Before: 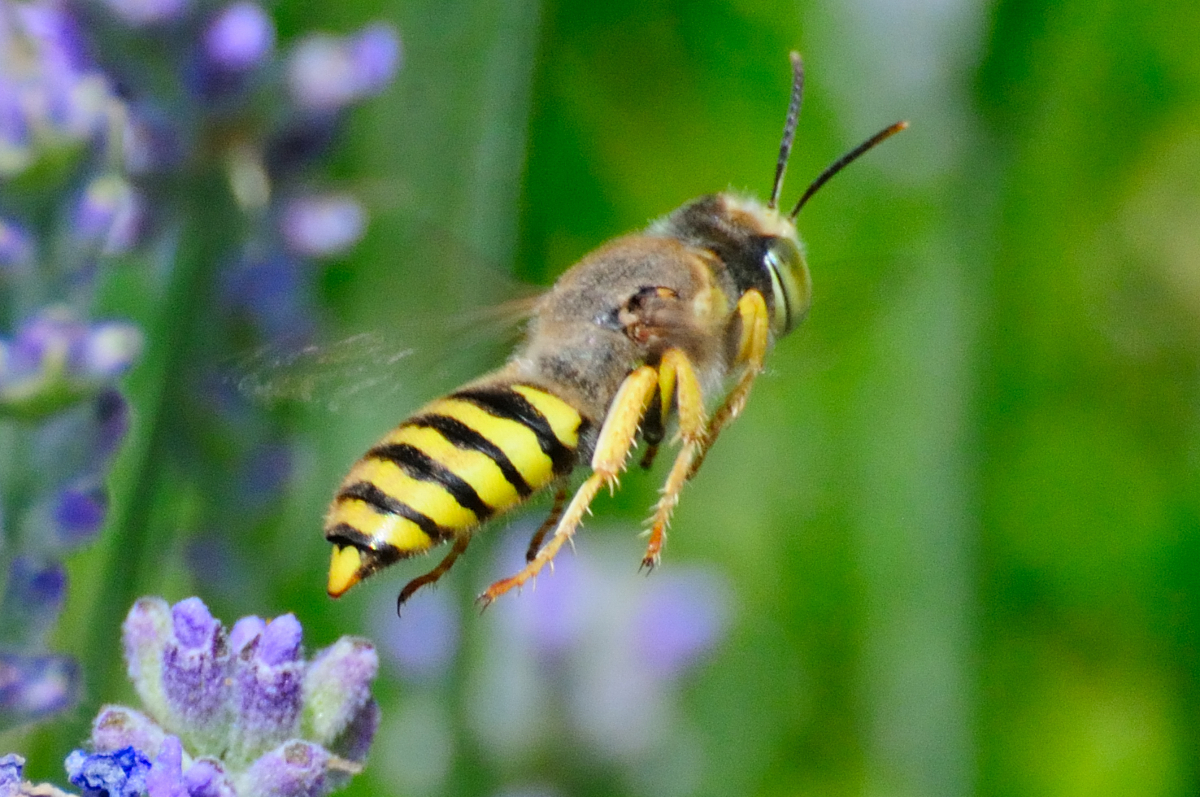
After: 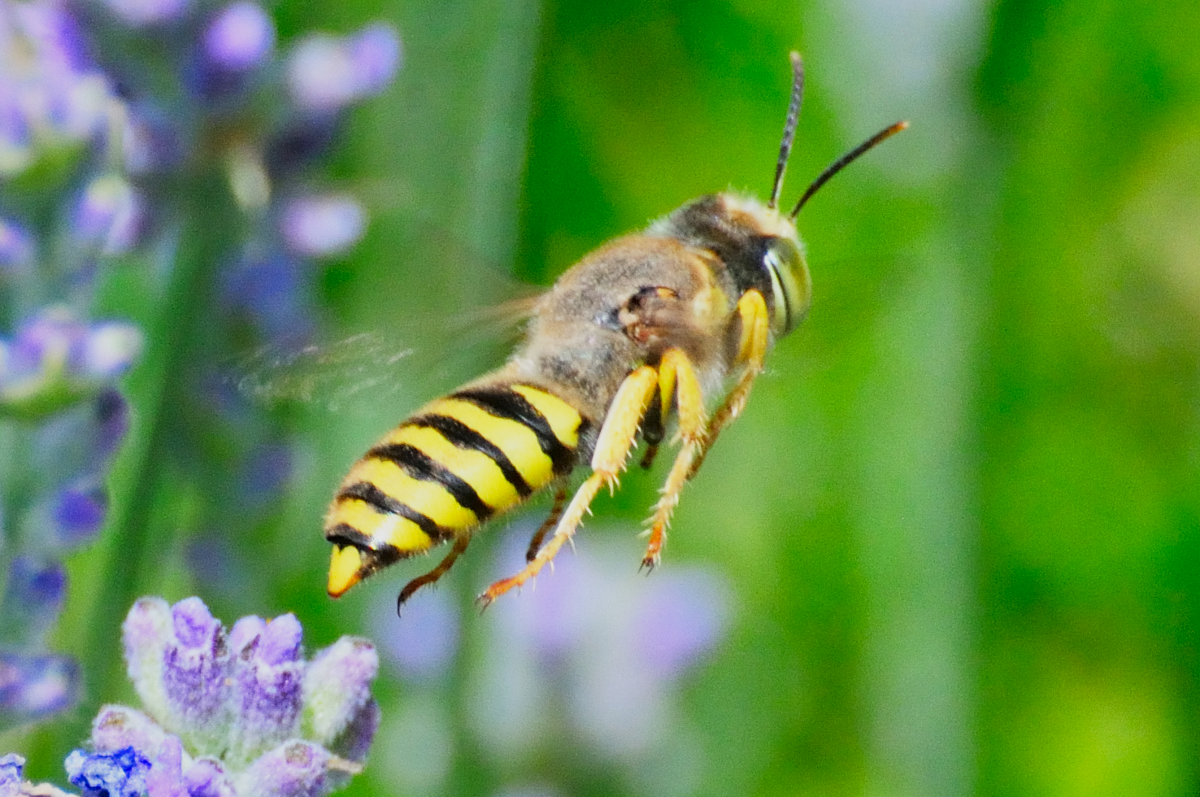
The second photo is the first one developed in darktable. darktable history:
shadows and highlights: shadows -20.57, white point adjustment -2.03, highlights -34.73
base curve: curves: ch0 [(0, 0) (0.088, 0.125) (0.176, 0.251) (0.354, 0.501) (0.613, 0.749) (1, 0.877)], preserve colors none
